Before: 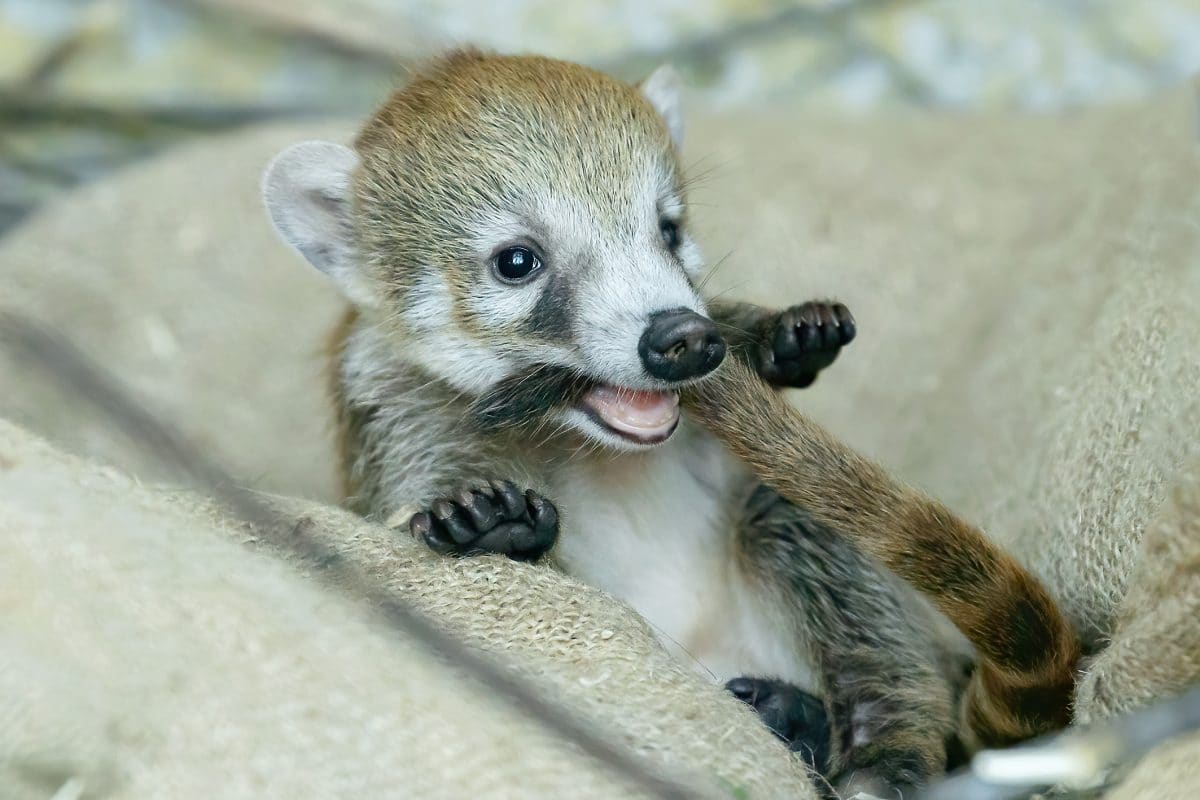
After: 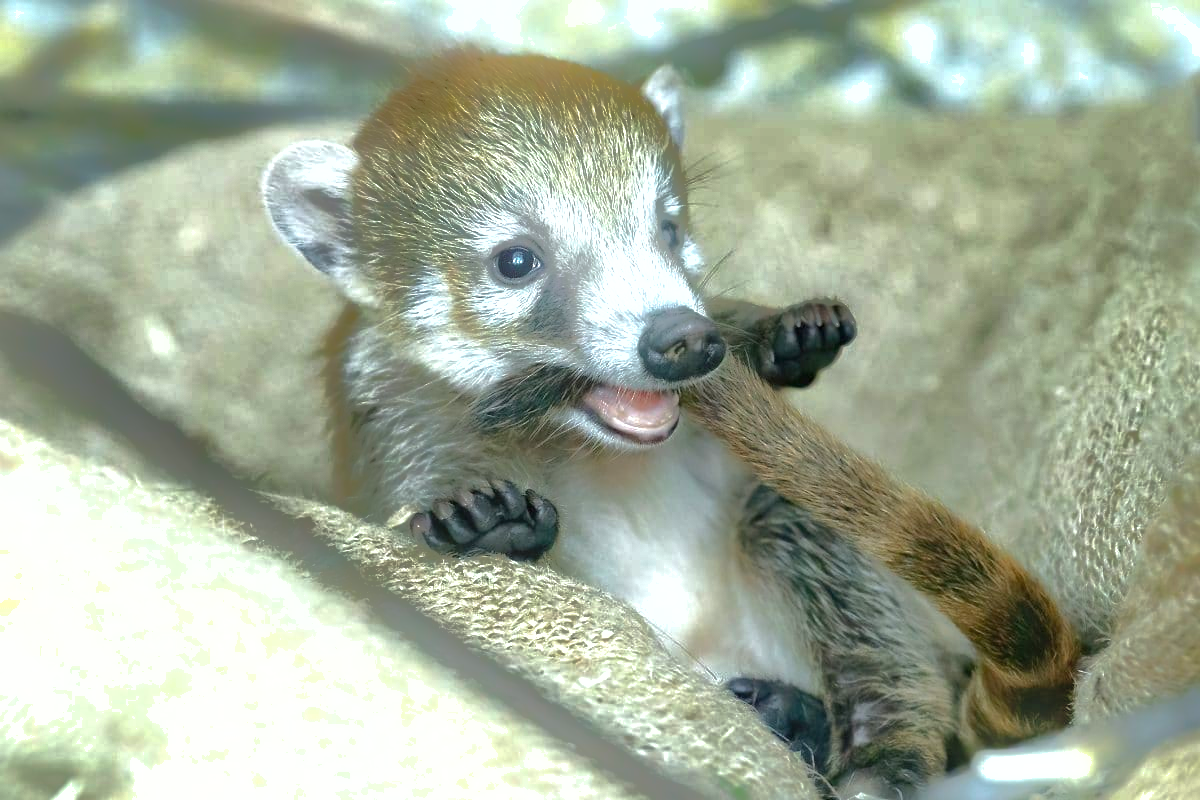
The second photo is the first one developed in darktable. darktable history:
bloom: size 9%, threshold 100%, strength 7%
exposure: exposure 0.669 EV, compensate highlight preservation false
shadows and highlights: shadows 38.43, highlights -74.54
